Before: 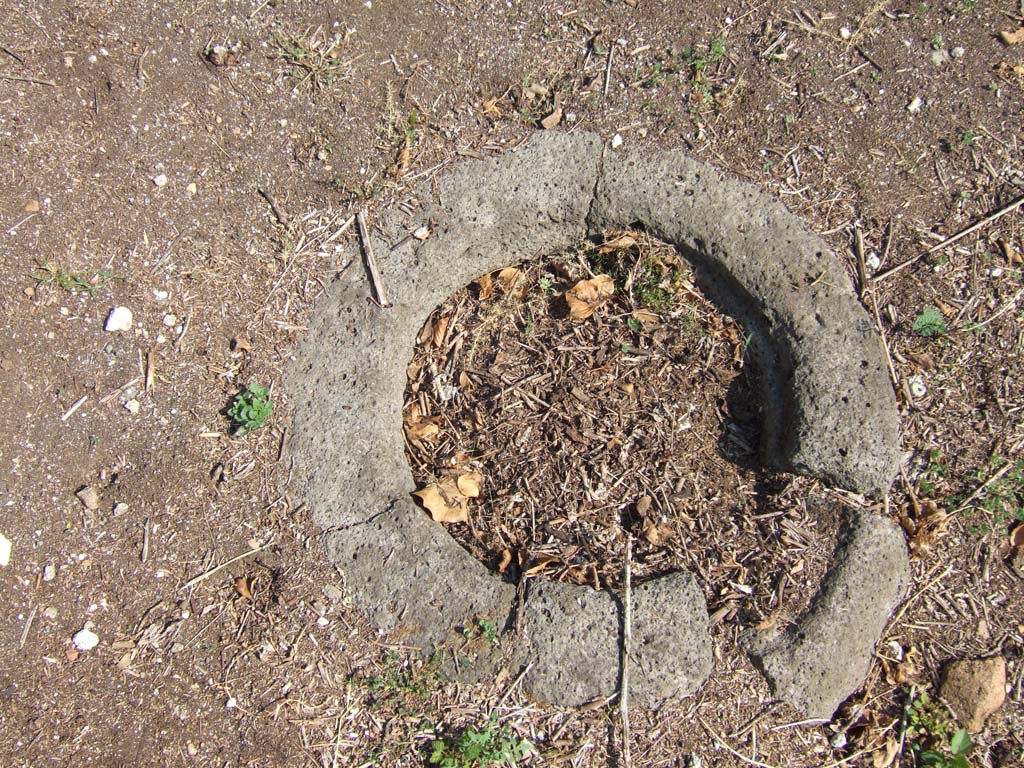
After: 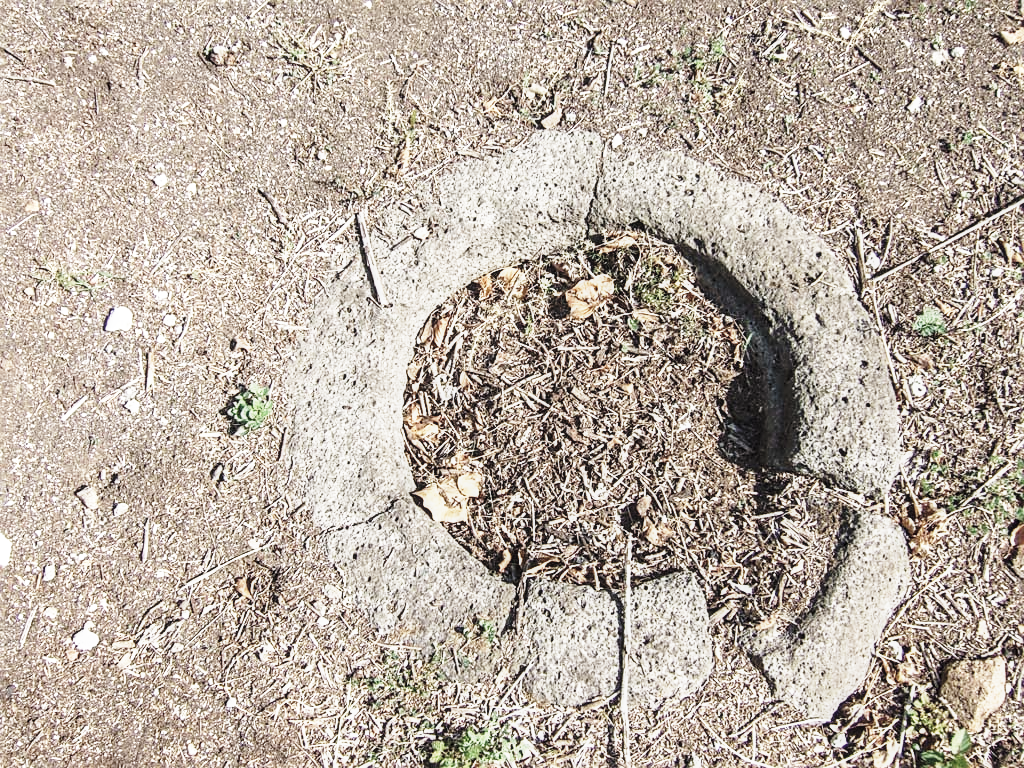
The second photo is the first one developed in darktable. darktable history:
base curve: curves: ch0 [(0, 0) (0.026, 0.03) (0.109, 0.232) (0.351, 0.748) (0.669, 0.968) (1, 1)], preserve colors none
contrast brightness saturation: contrast -0.043, saturation -0.406
sharpen: on, module defaults
local contrast: on, module defaults
